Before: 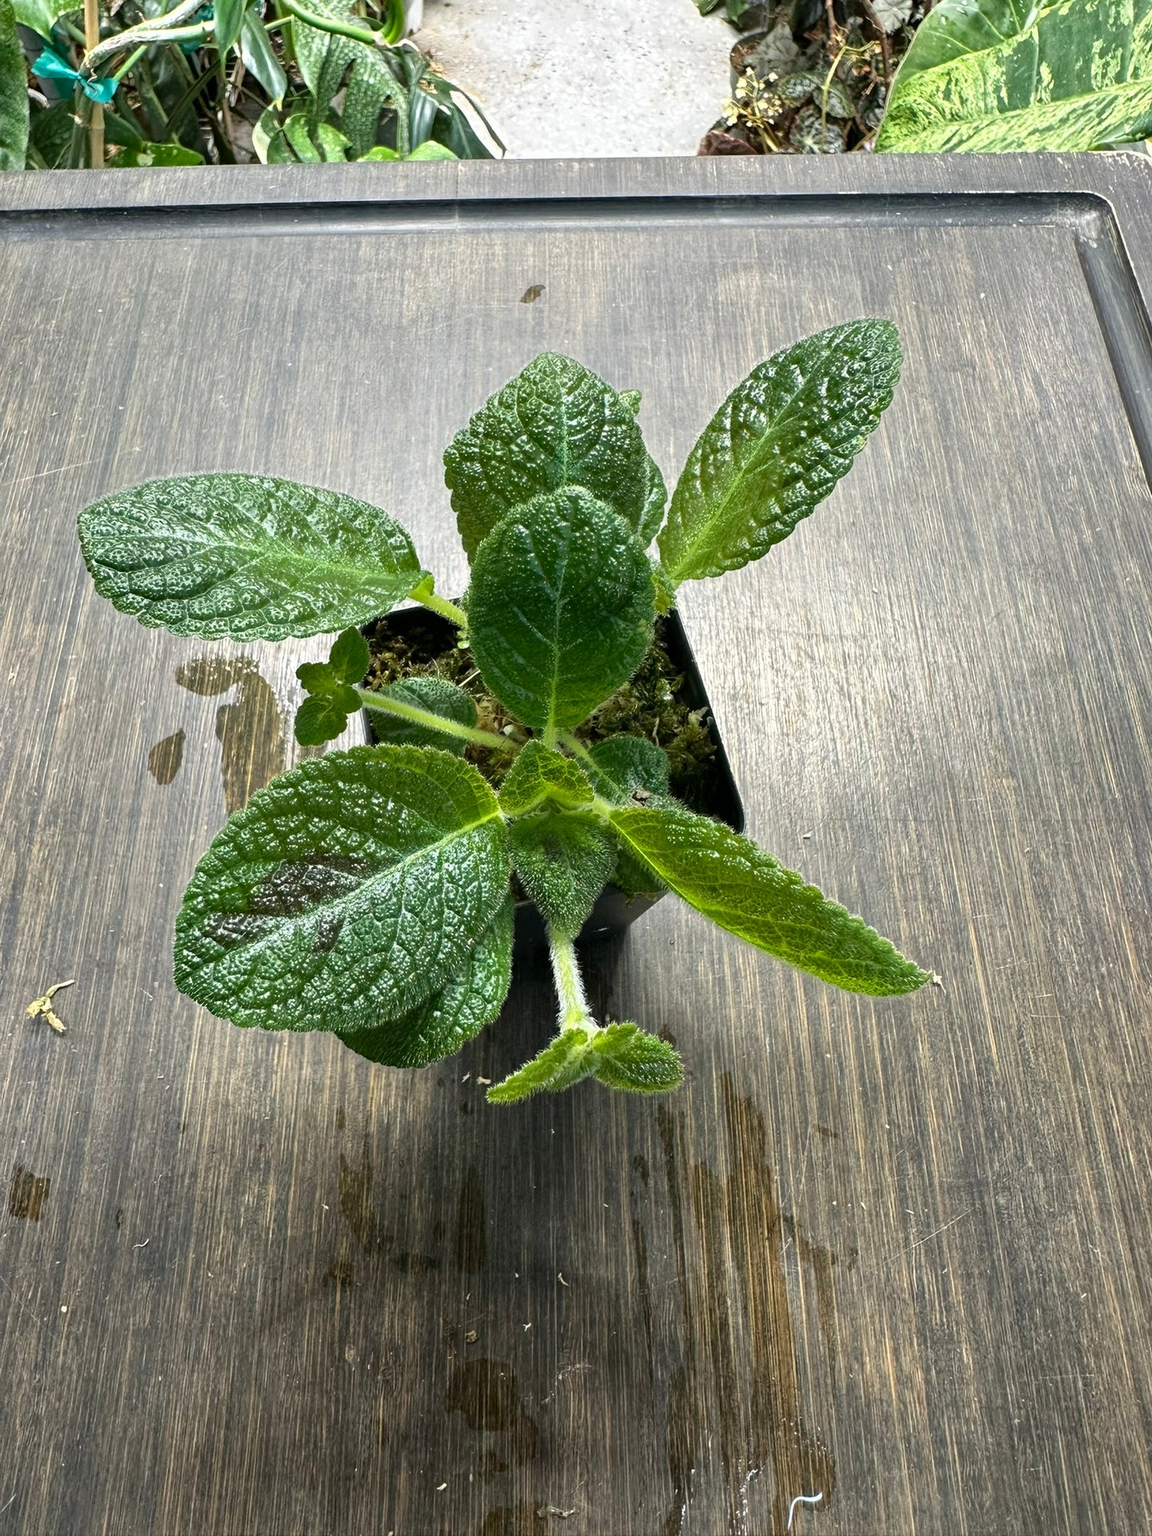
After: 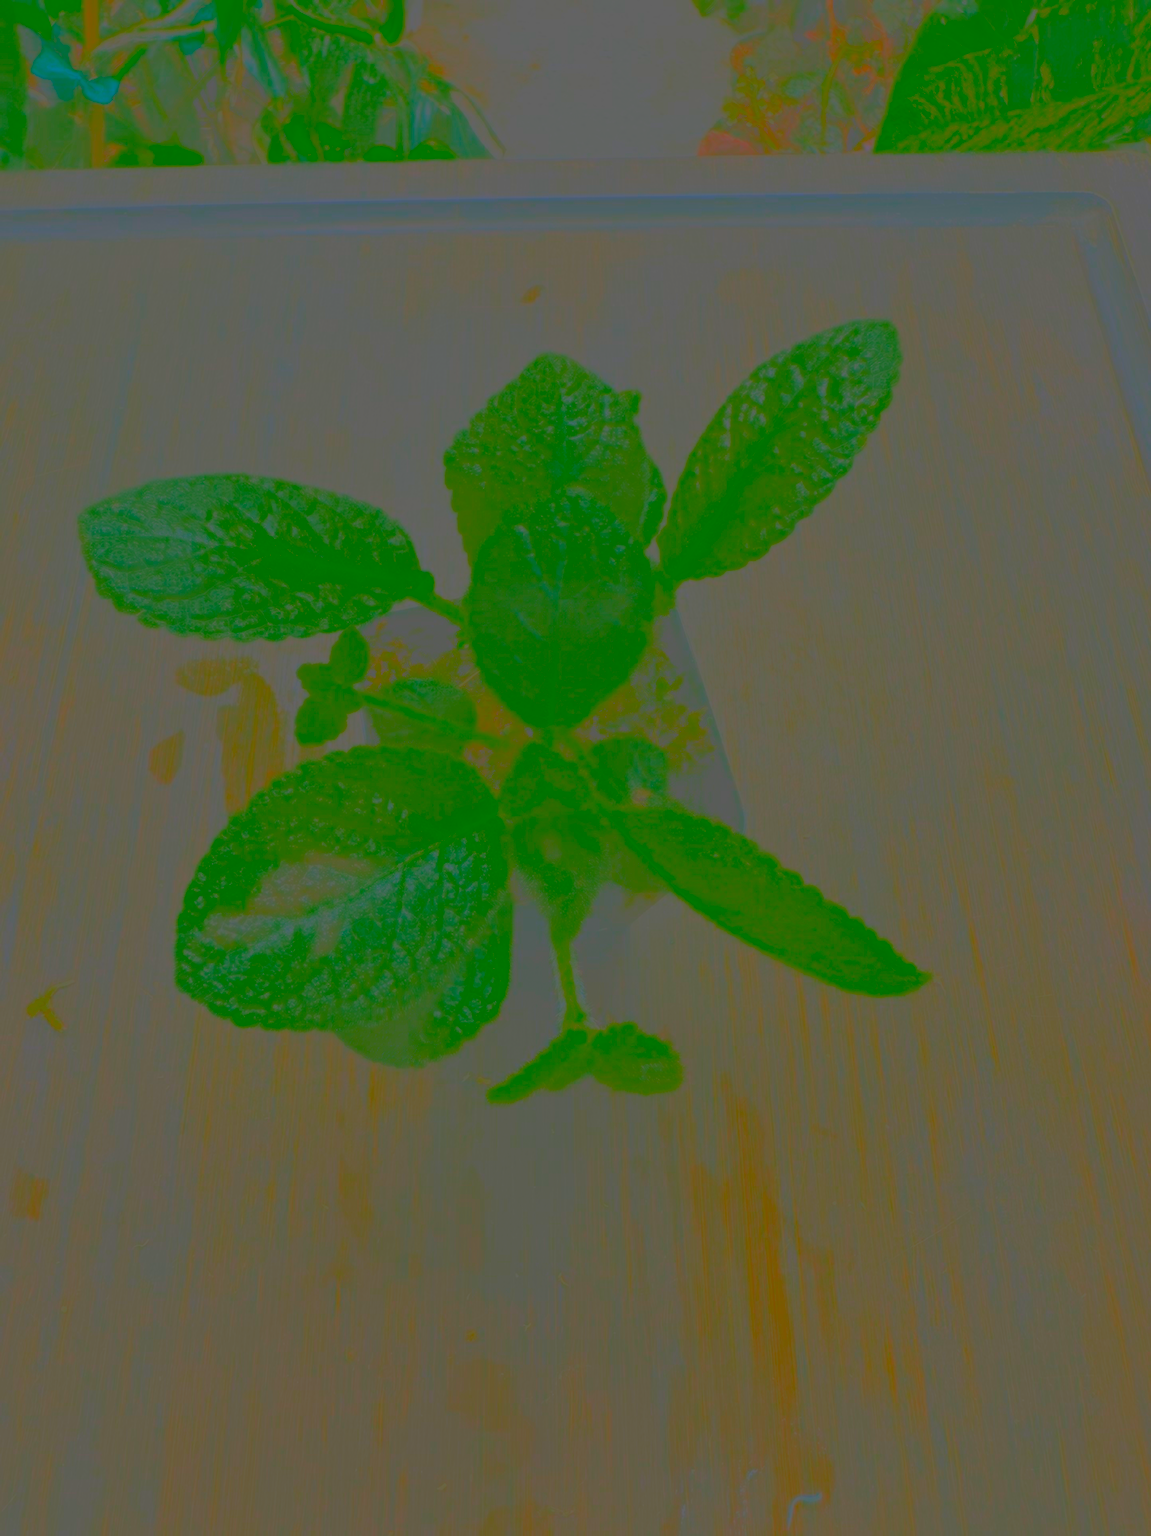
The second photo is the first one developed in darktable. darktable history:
contrast brightness saturation: contrast -0.973, brightness -0.158, saturation 0.731
exposure: black level correction -0.002, exposure 0.541 EV, compensate highlight preservation false
local contrast: mode bilateral grid, contrast 21, coarseness 49, detail 120%, midtone range 0.2
